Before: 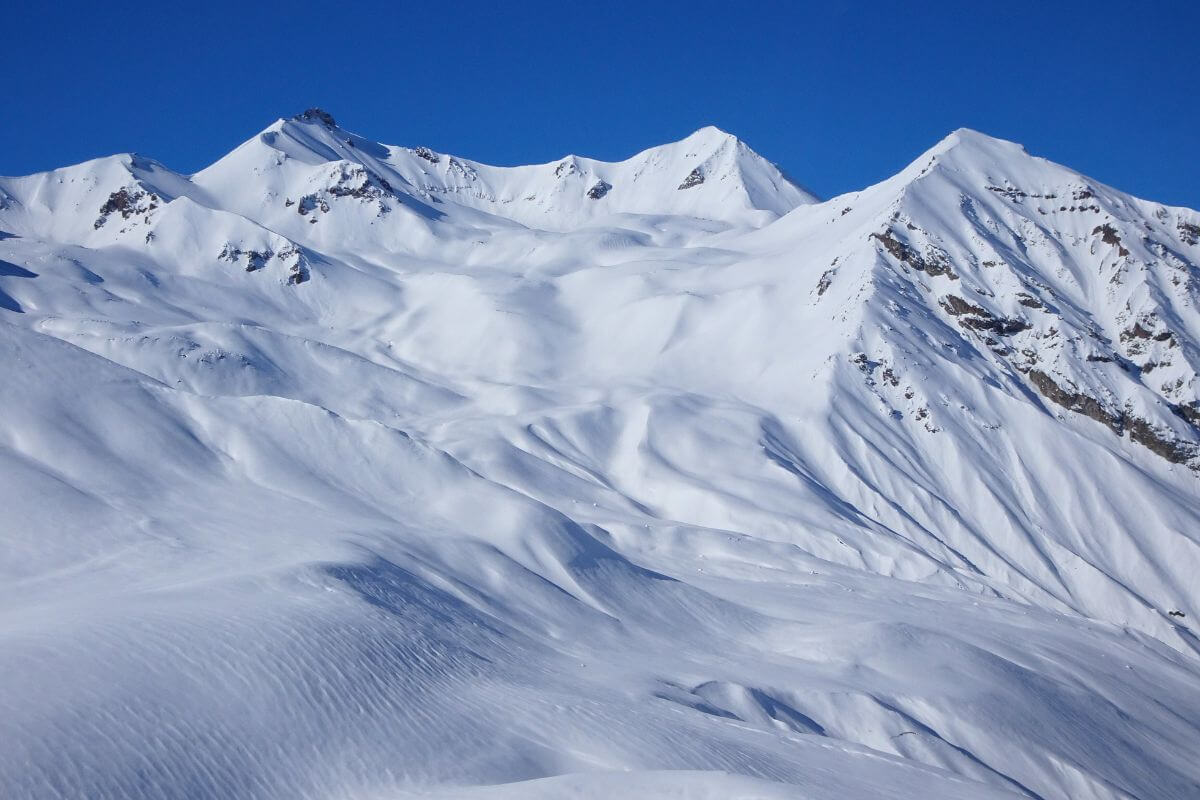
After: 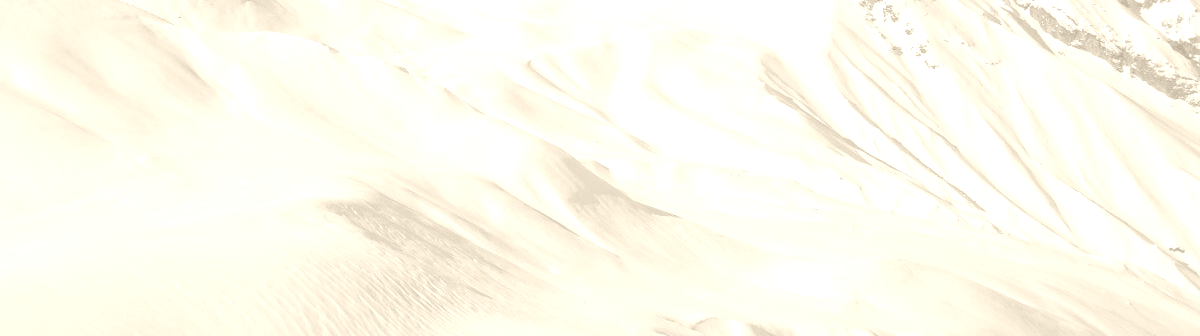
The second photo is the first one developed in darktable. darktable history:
colorize: hue 36°, saturation 71%, lightness 80.79%
crop: top 45.551%, bottom 12.262%
